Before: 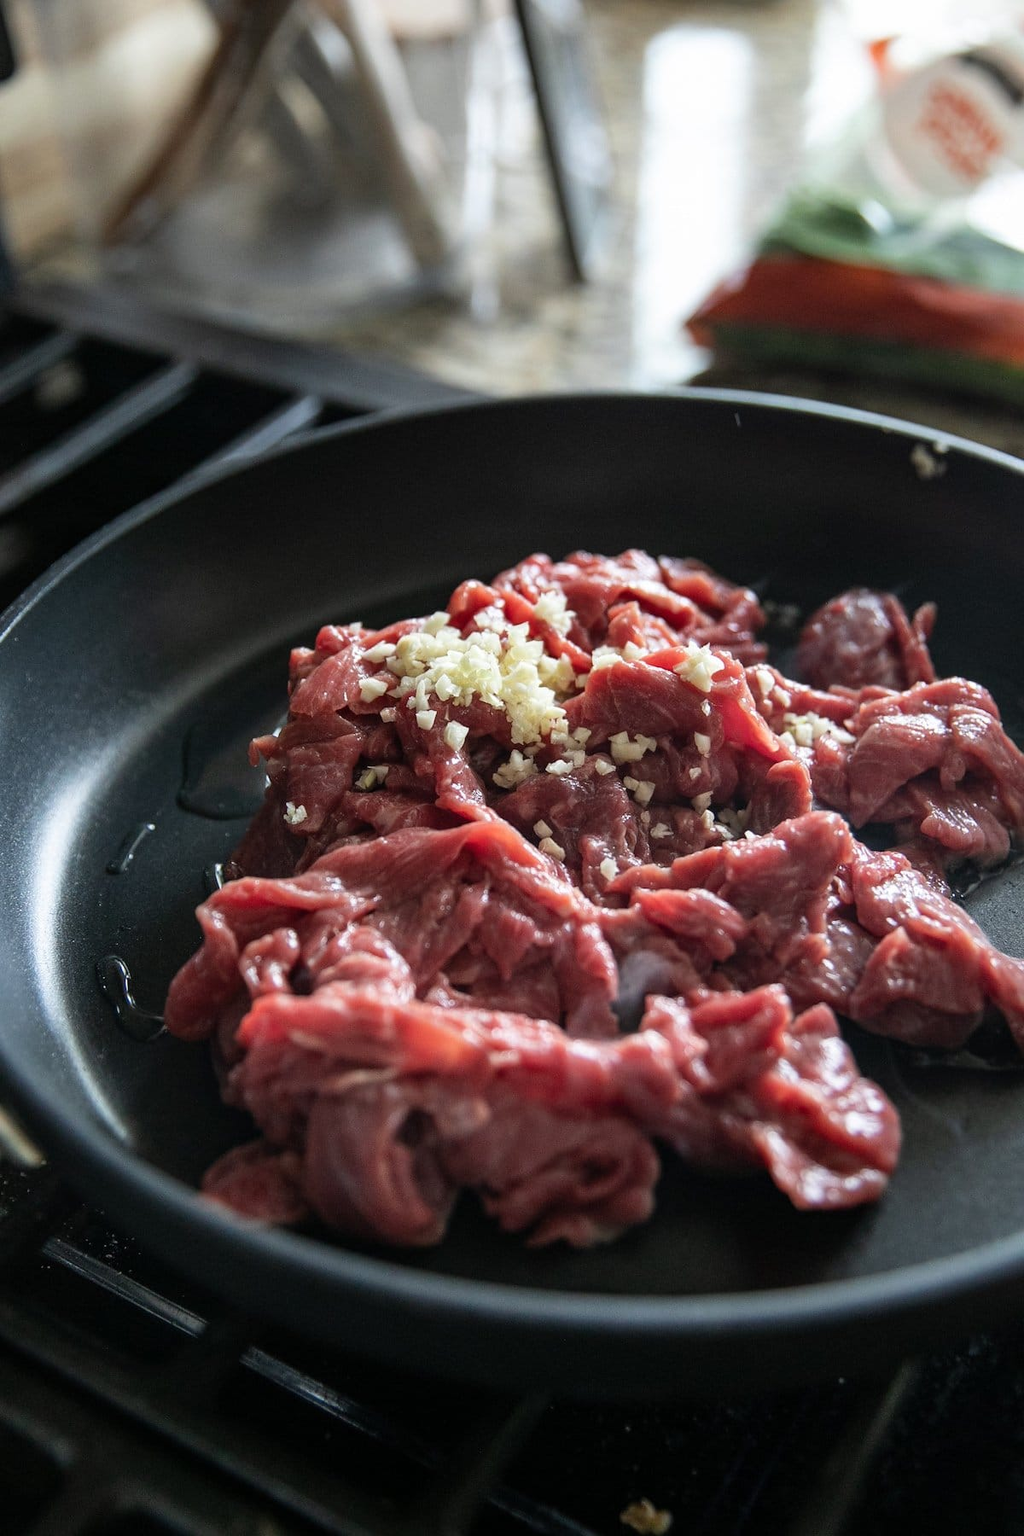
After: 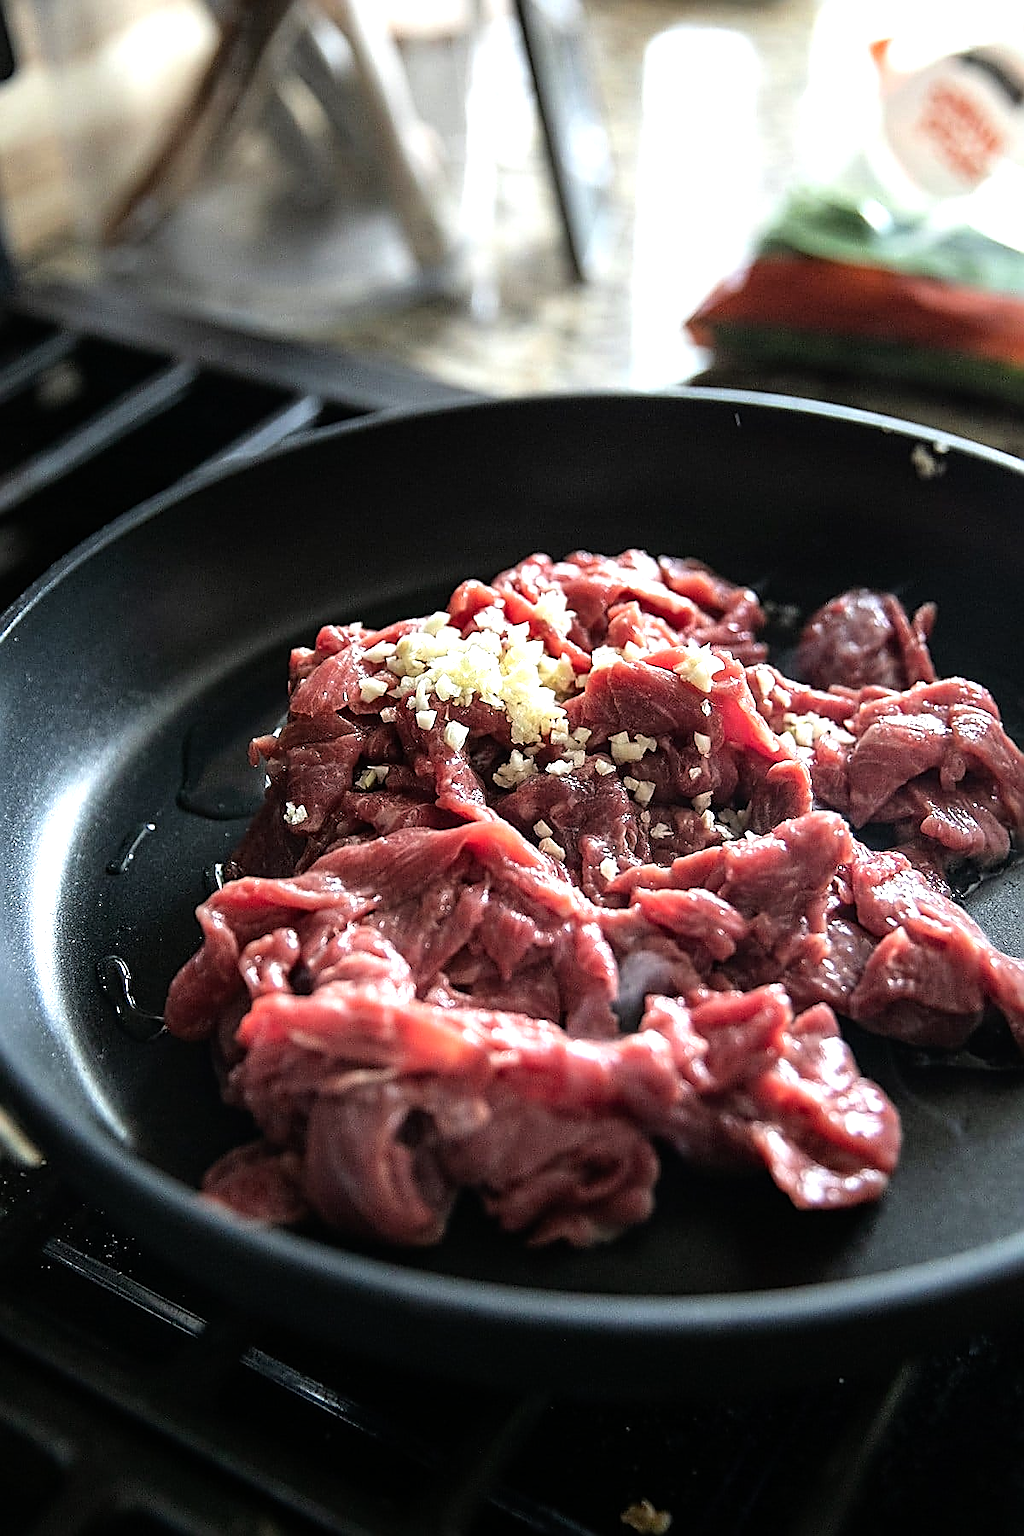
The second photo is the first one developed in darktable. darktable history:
sharpen: radius 1.675, amount 1.299
tone equalizer: -8 EV -0.773 EV, -7 EV -0.73 EV, -6 EV -0.587 EV, -5 EV -0.401 EV, -3 EV 0.376 EV, -2 EV 0.6 EV, -1 EV 0.675 EV, +0 EV 0.733 EV
